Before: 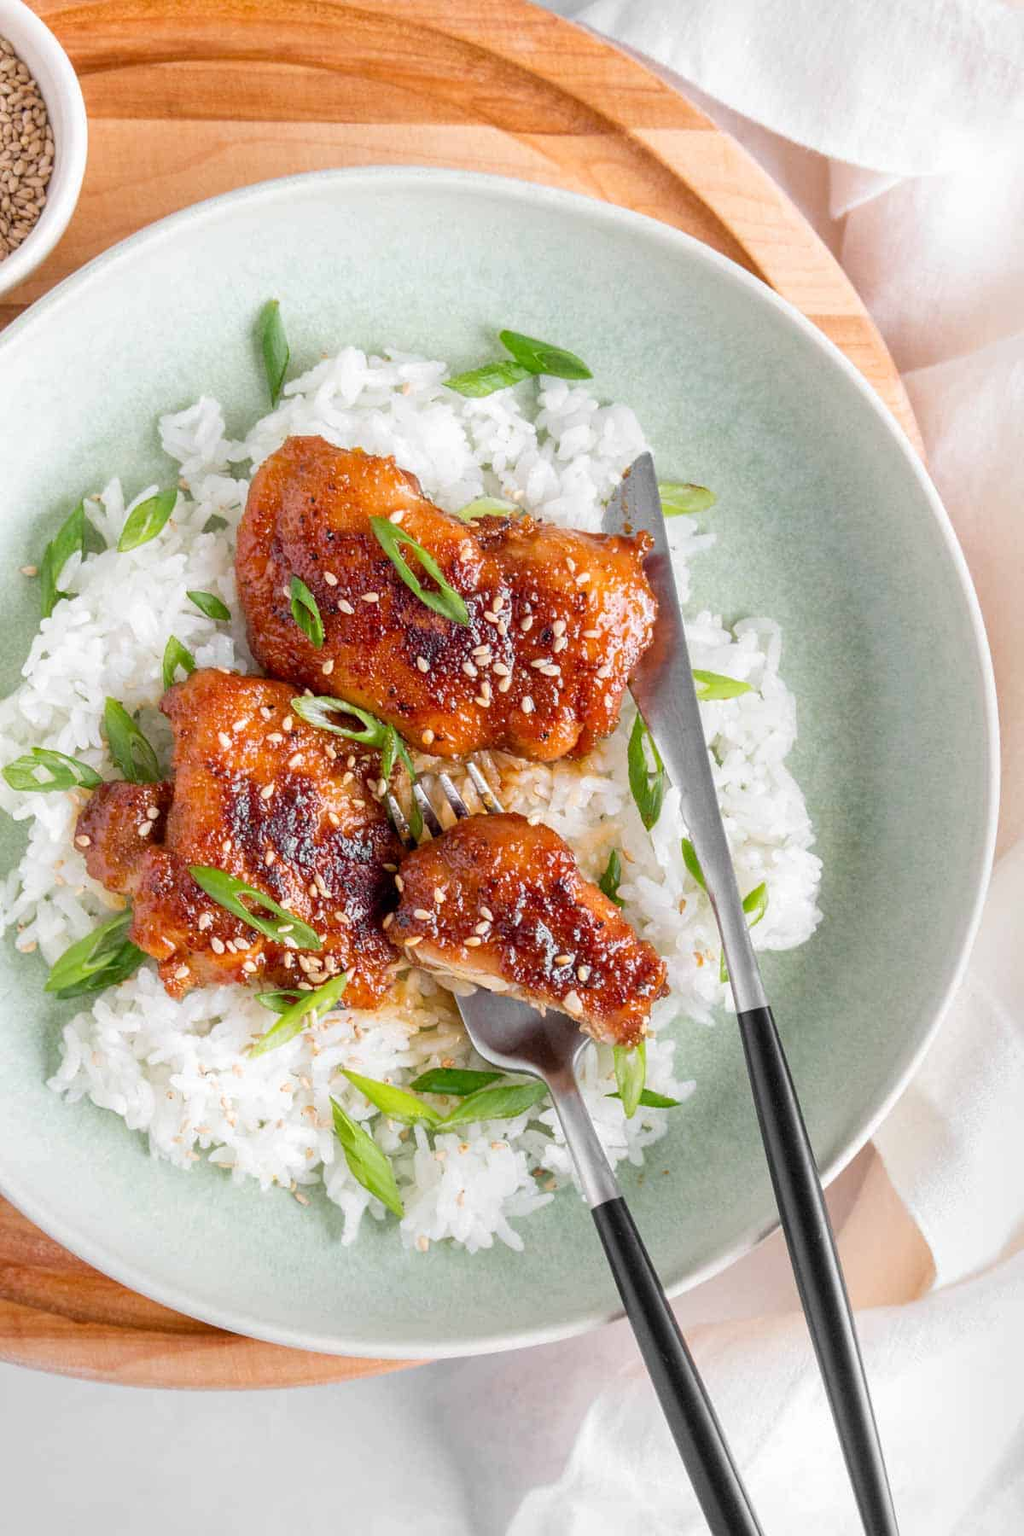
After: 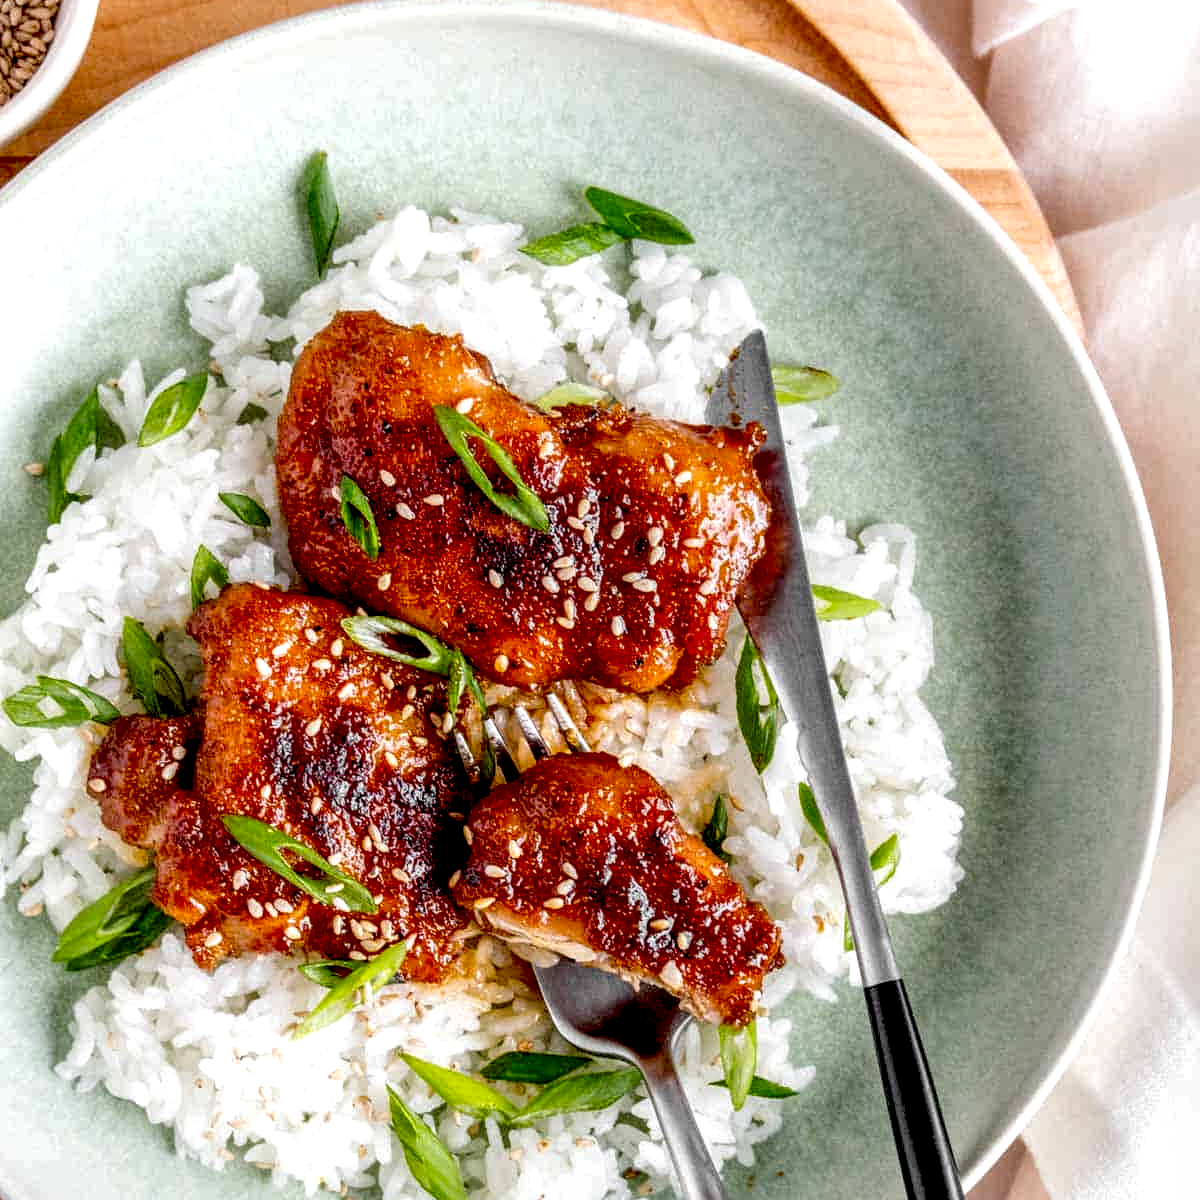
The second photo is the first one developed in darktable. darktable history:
local contrast: highlights 79%, shadows 56%, detail 175%, midtone range 0.428
exposure: black level correction 0.056, compensate highlight preservation false
crop: top 11.166%, bottom 22.168%
